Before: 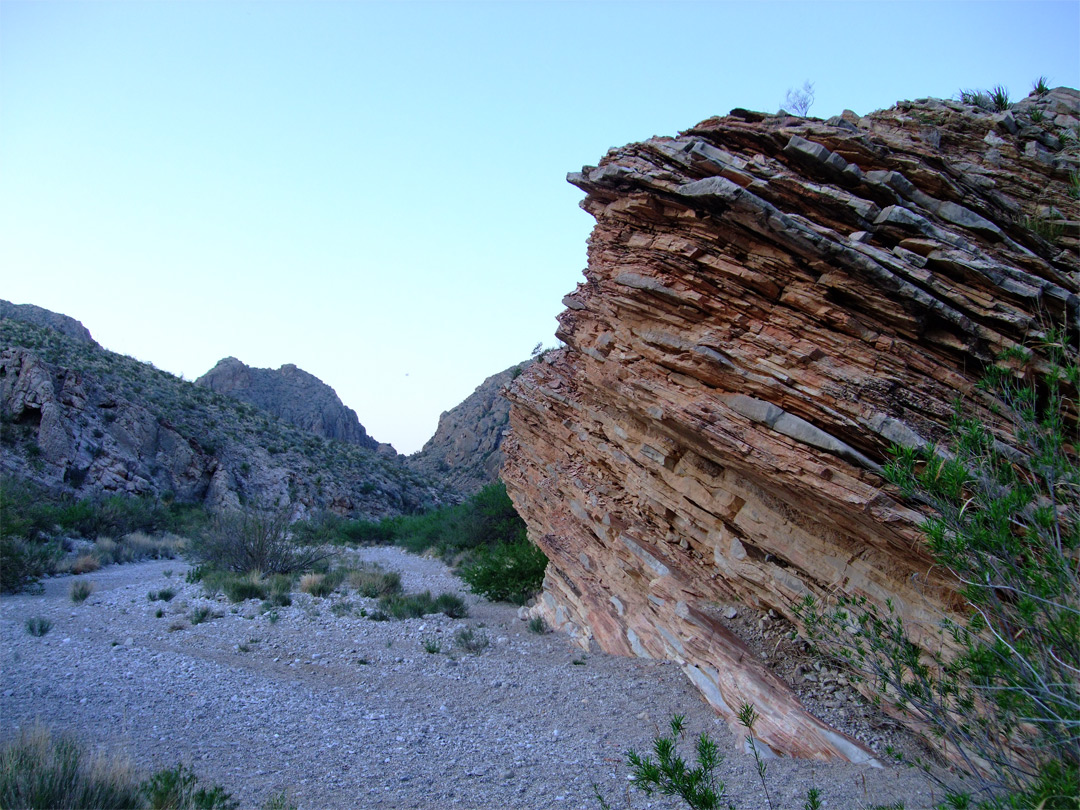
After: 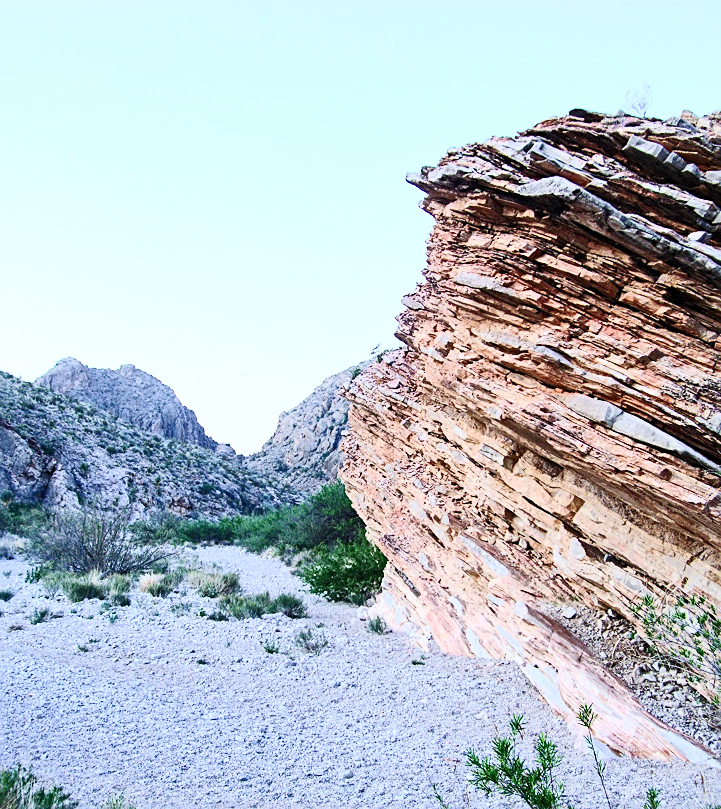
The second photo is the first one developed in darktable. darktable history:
exposure: black level correction 0, exposure 1.2 EV, compensate highlight preservation false
sharpen: on, module defaults
crop and rotate: left 15.003%, right 18.234%
local contrast: highlights 104%, shadows 97%, detail 119%, midtone range 0.2
filmic rgb: black relative exposure -7.97 EV, white relative exposure 8.01 EV, hardness 2.47, latitude 10.78%, contrast 0.726, highlights saturation mix 9.85%, shadows ↔ highlights balance 1.39%, contrast in shadows safe
contrast brightness saturation: contrast 0.613, brightness 0.346, saturation 0.146
